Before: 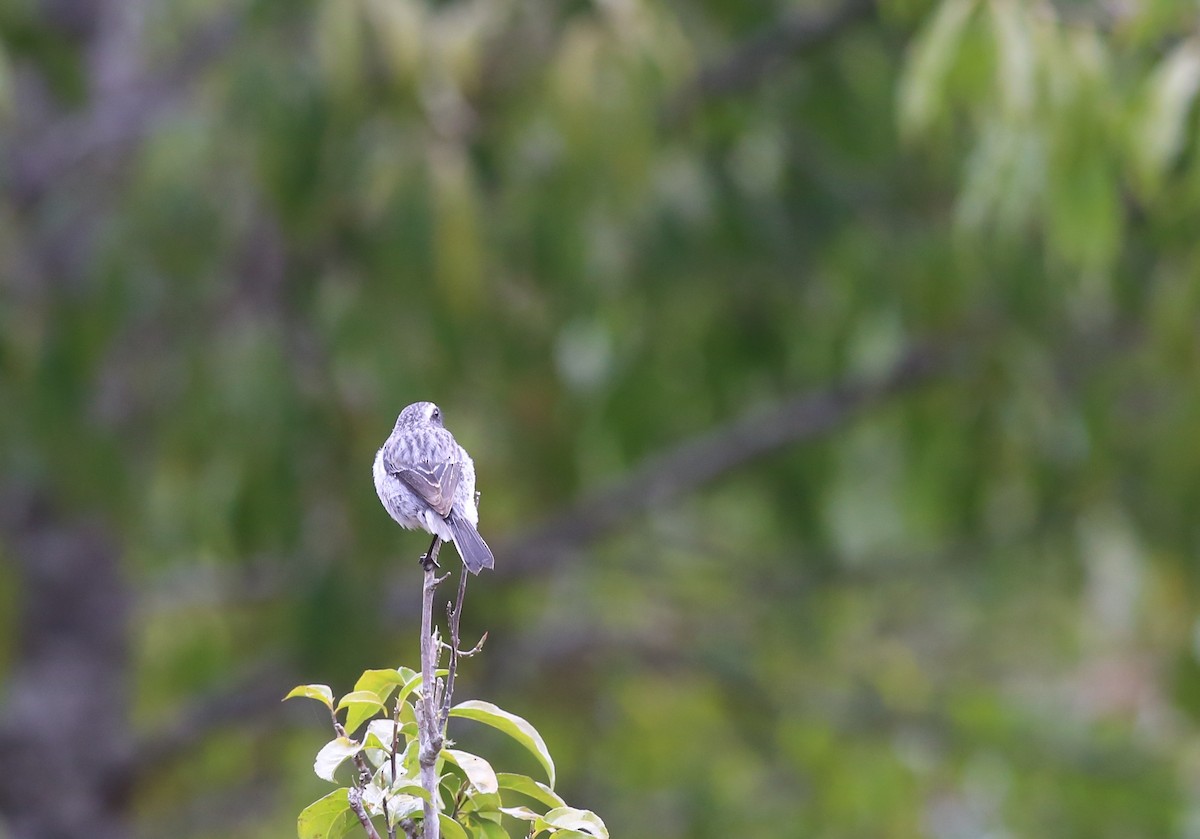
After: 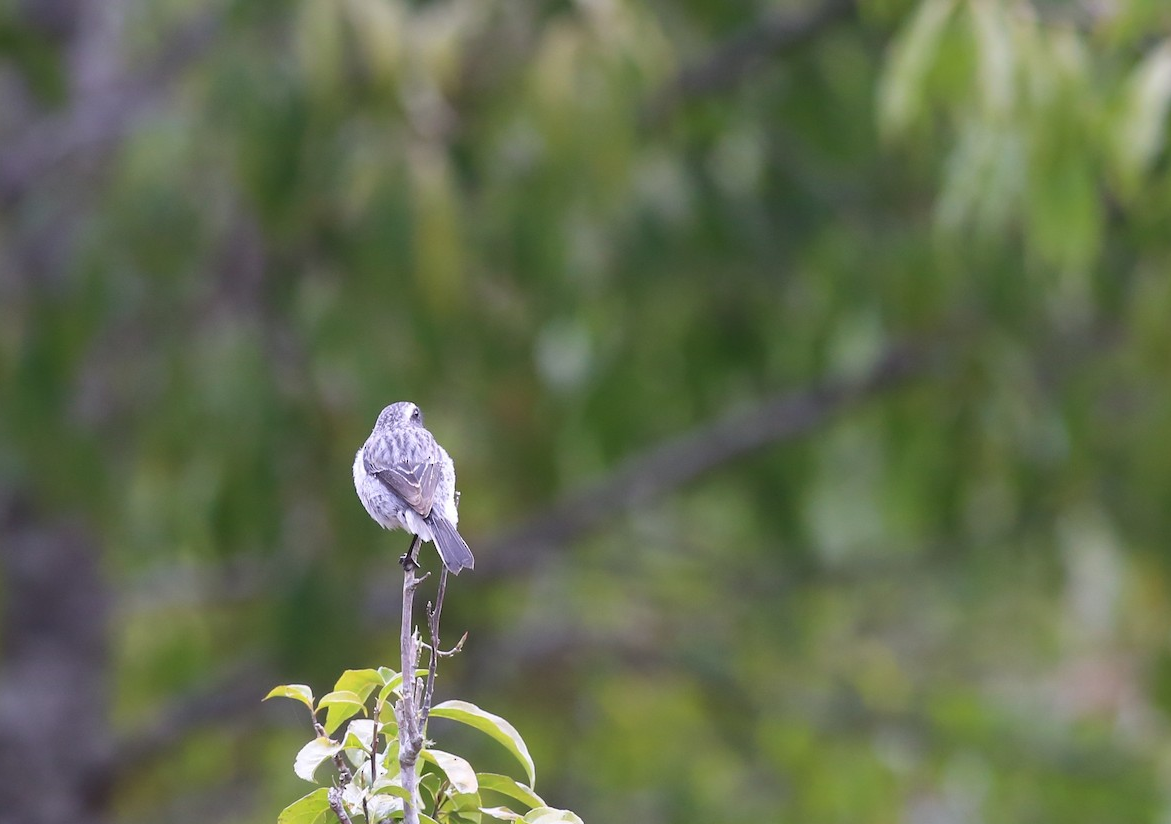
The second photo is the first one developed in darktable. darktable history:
crop and rotate: left 1.716%, right 0.654%, bottom 1.686%
